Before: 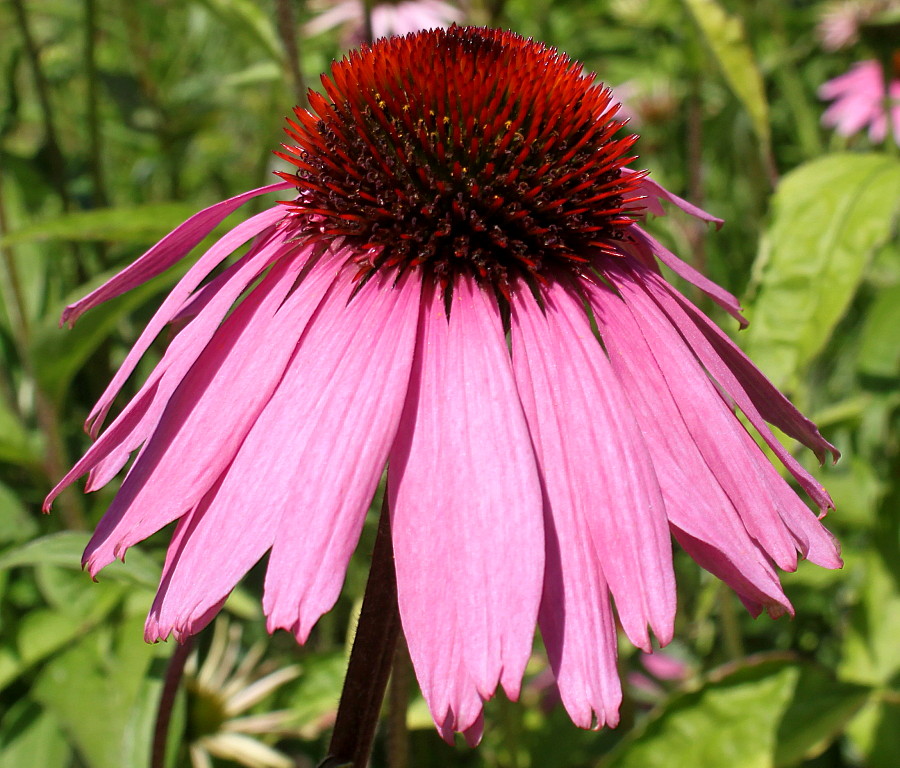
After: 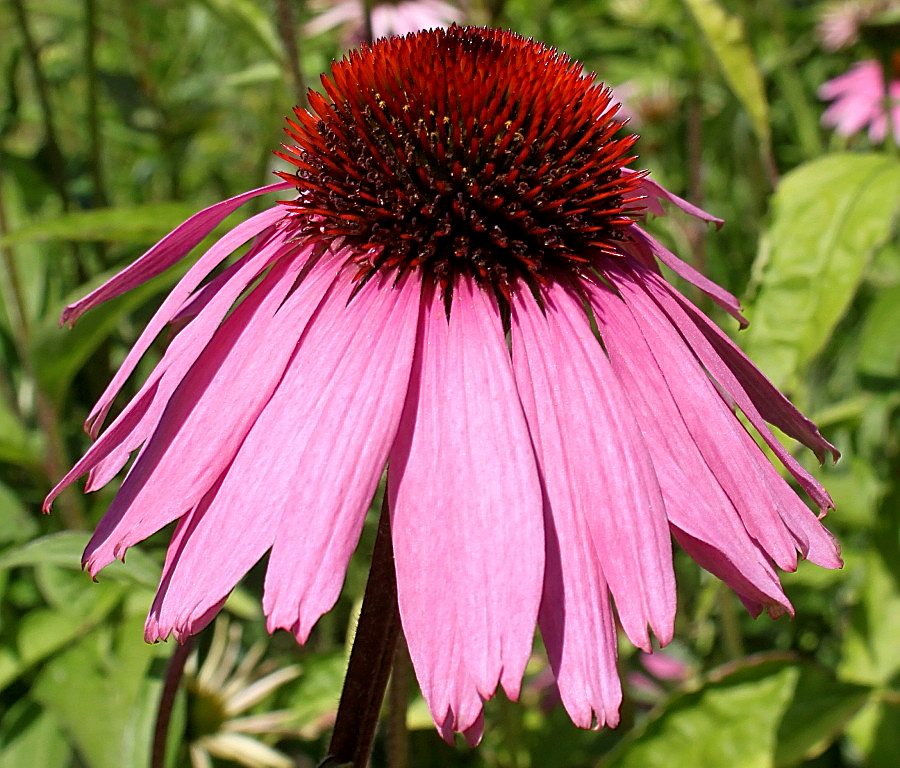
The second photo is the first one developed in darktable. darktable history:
exposure: black level correction 0.002, compensate highlight preservation false
sharpen: on, module defaults
